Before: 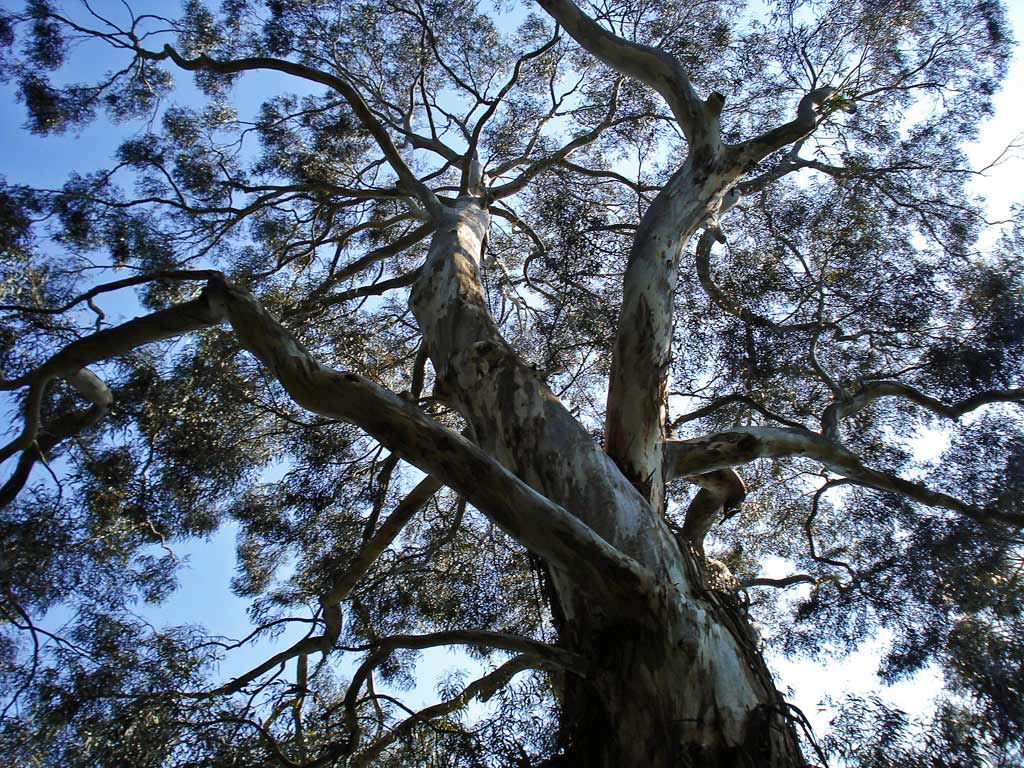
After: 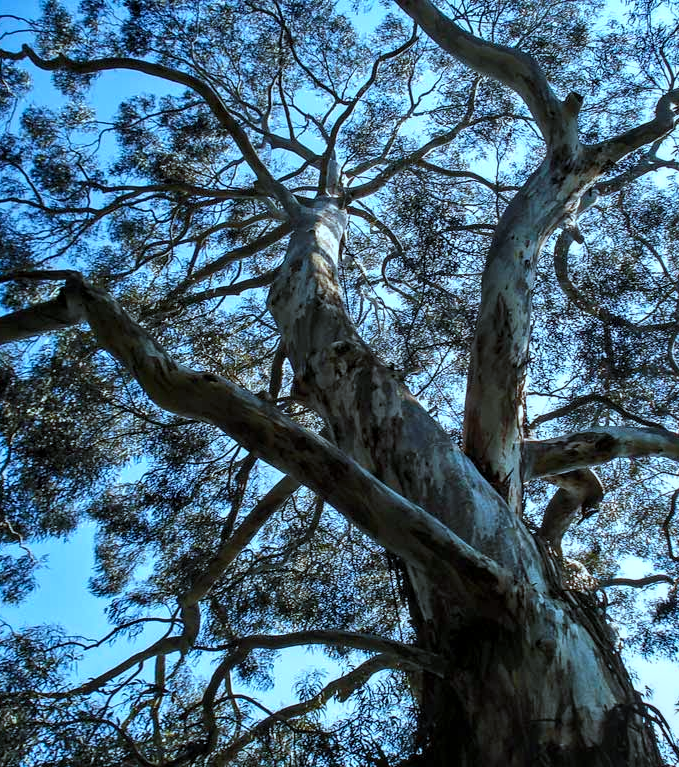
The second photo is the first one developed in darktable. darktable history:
color correction: highlights a* -10.39, highlights b* -19.86
crop and rotate: left 13.883%, right 19.775%
local contrast: detail 130%
